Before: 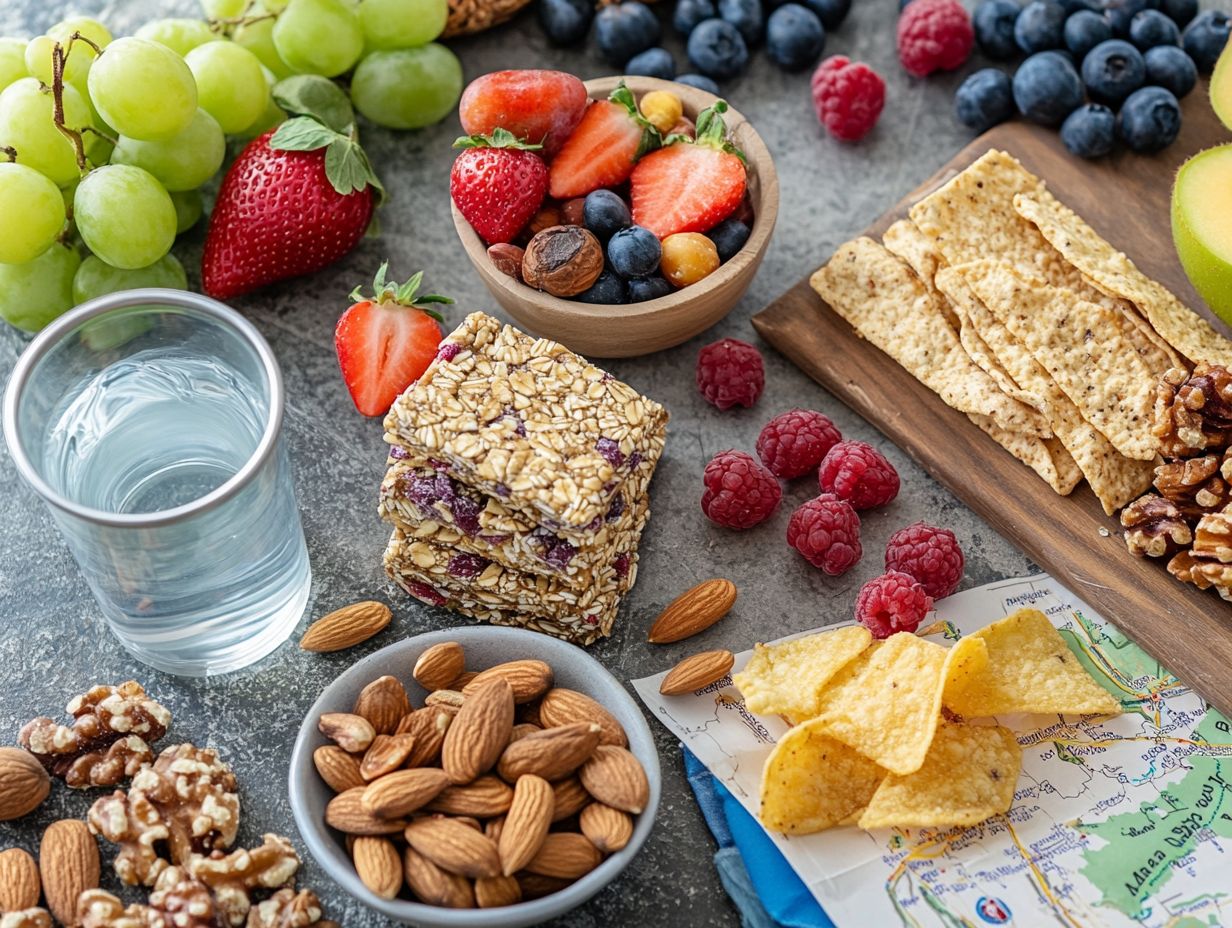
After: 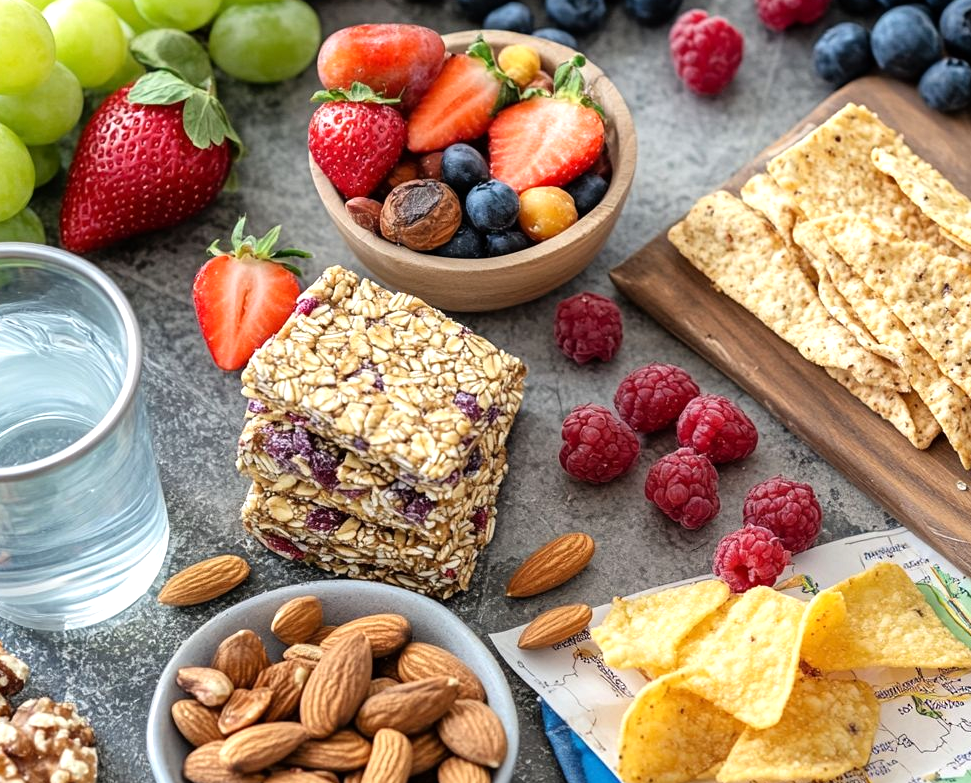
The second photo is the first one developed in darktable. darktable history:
crop: left 11.599%, top 5.013%, right 9.558%, bottom 10.527%
tone equalizer: -8 EV -0.433 EV, -7 EV -0.398 EV, -6 EV -0.361 EV, -5 EV -0.247 EV, -3 EV 0.228 EV, -2 EV 0.313 EV, -1 EV 0.398 EV, +0 EV 0.423 EV
